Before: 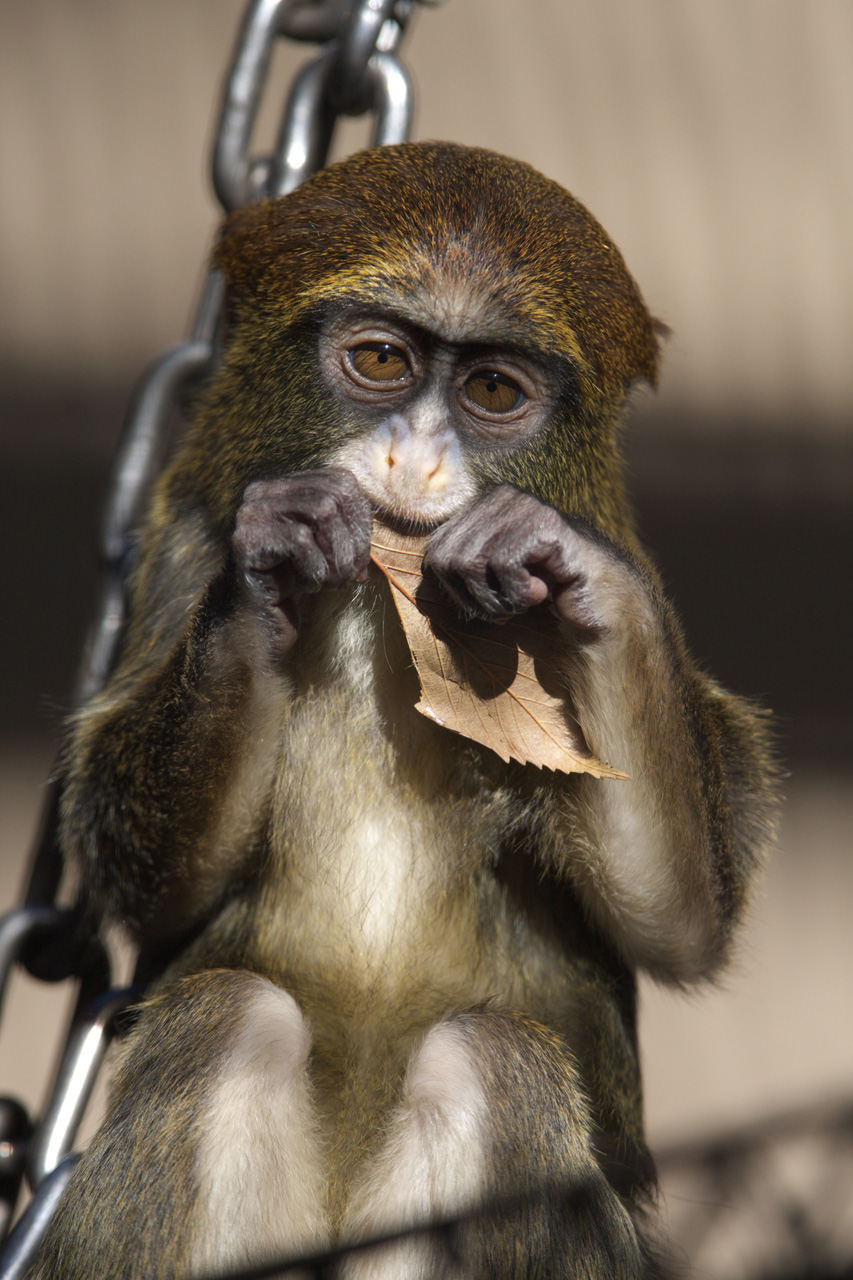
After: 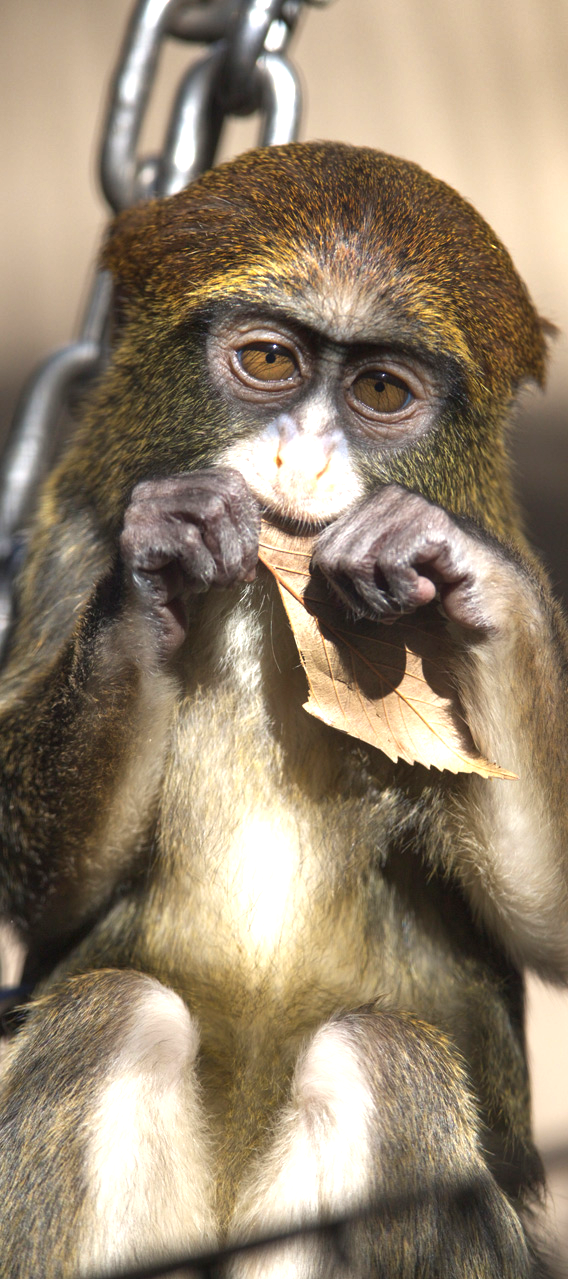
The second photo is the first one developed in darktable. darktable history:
exposure: exposure 1 EV, compensate highlight preservation false
shadows and highlights: shadows 40, highlights -55.78, low approximation 0.01, soften with gaussian
crop and rotate: left 13.355%, right 19.979%
